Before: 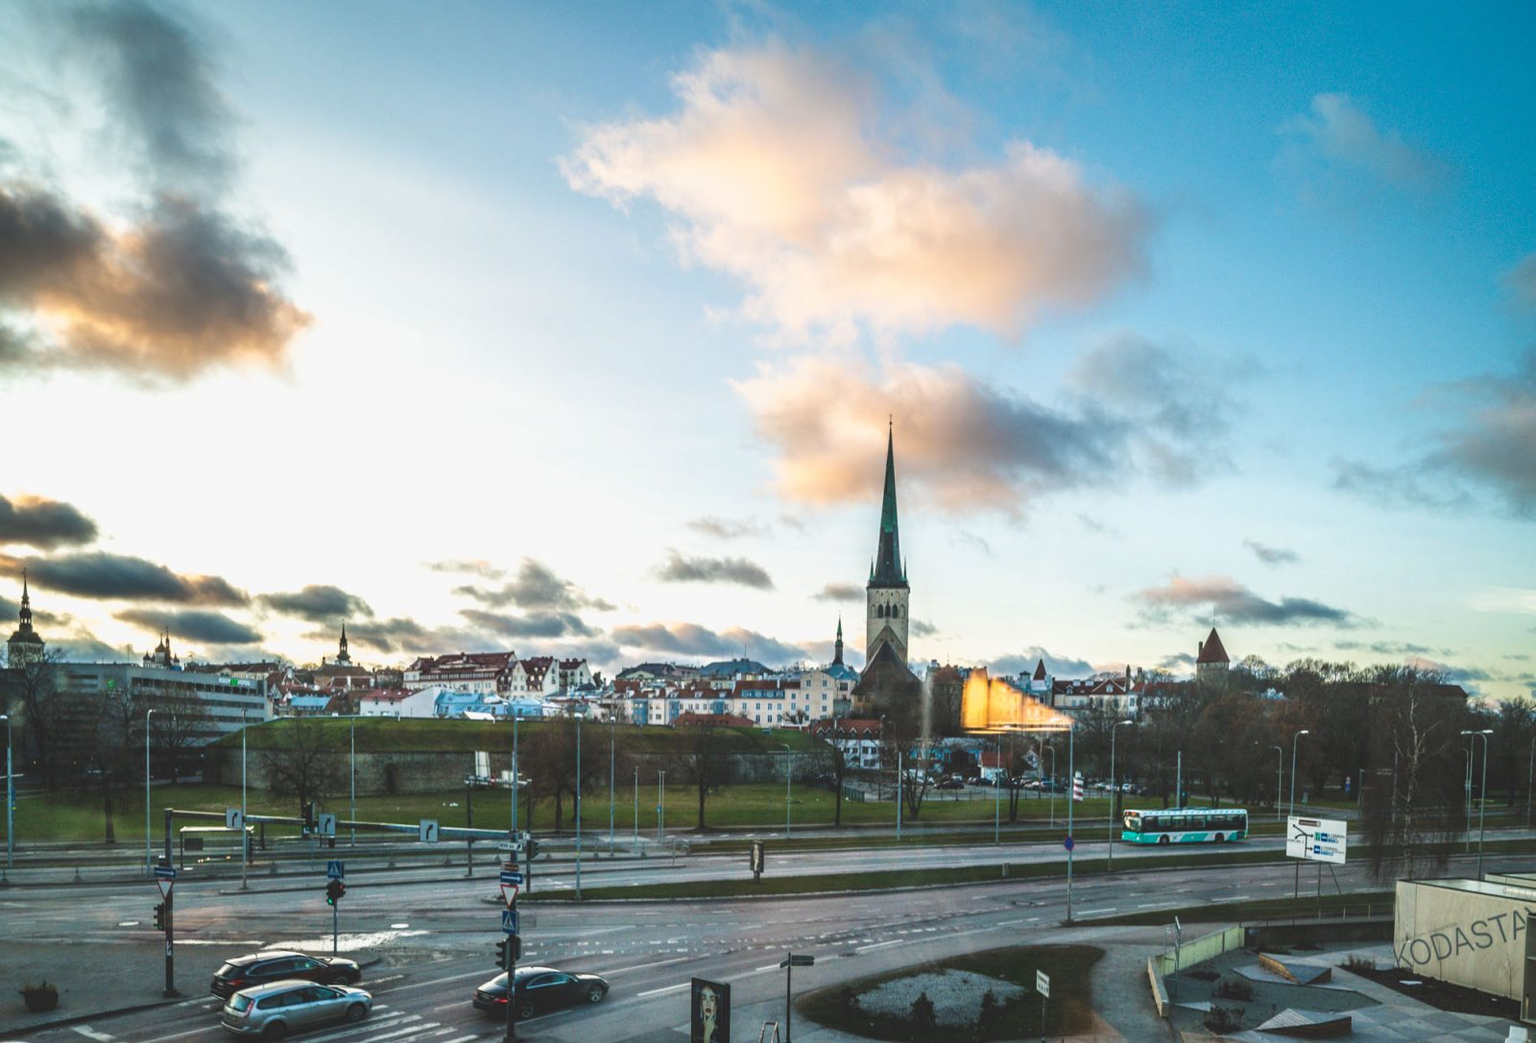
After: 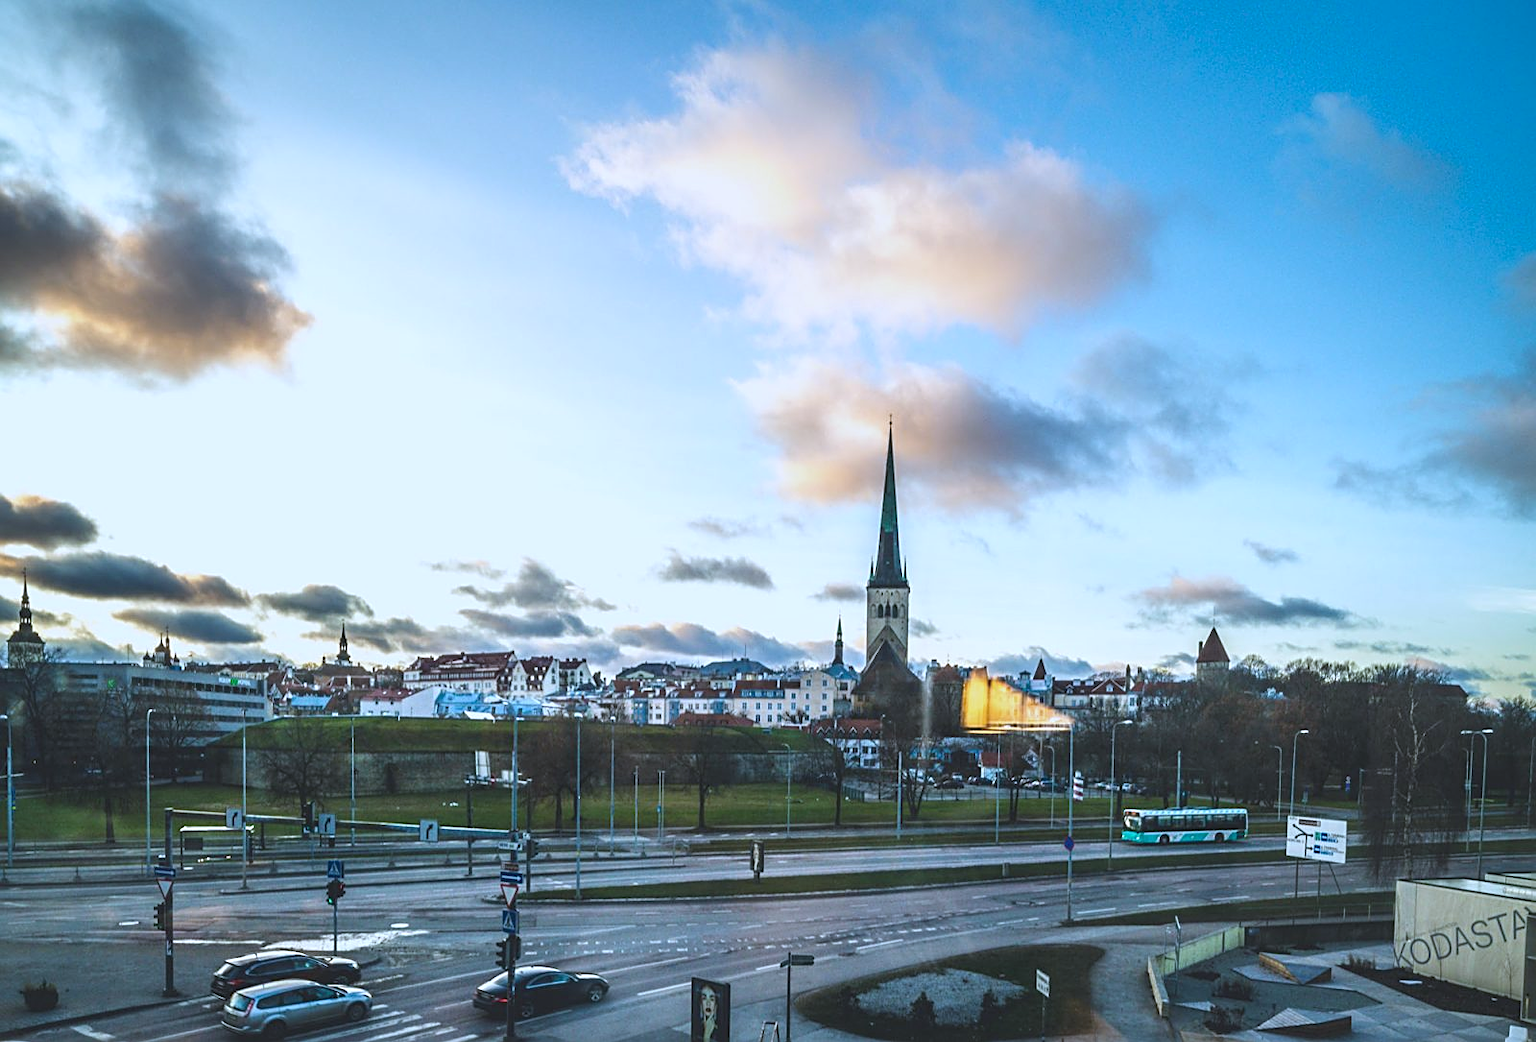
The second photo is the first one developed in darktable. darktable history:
sharpen: on, module defaults
white balance: red 0.926, green 1.003, blue 1.133
contrast brightness saturation: contrast -0.02, brightness -0.01, saturation 0.03
